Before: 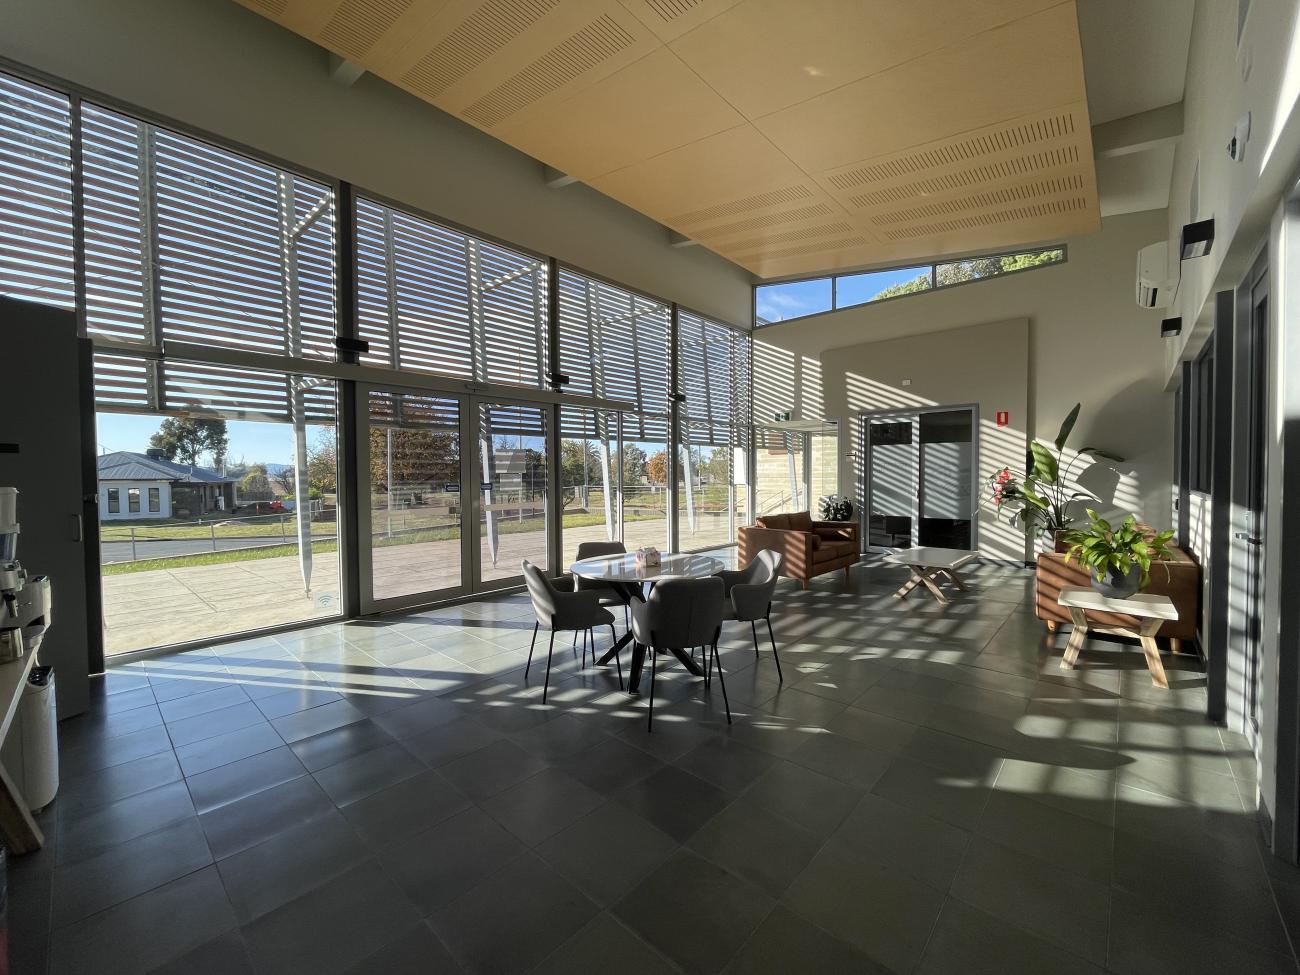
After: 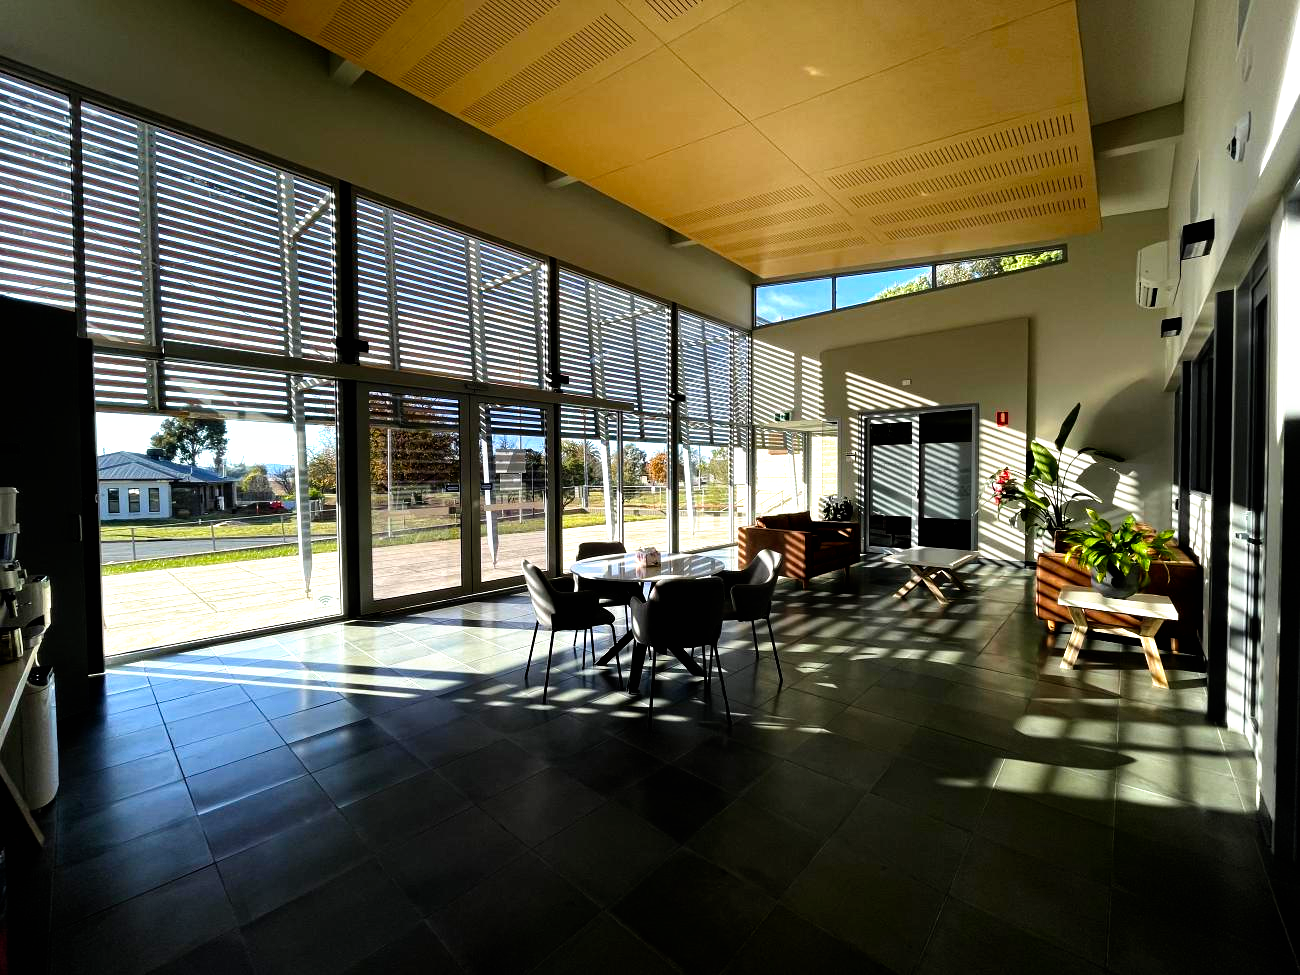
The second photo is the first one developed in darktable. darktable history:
filmic rgb: black relative exposure -8.2 EV, white relative exposure 2.2 EV, threshold 3 EV, hardness 7.11, latitude 85.74%, contrast 1.696, highlights saturation mix -4%, shadows ↔ highlights balance -2.69%, preserve chrominance no, color science v5 (2021), contrast in shadows safe, contrast in highlights safe, enable highlight reconstruction true
color balance rgb "[modern colors]": linear chroma grading › shadows -8%, linear chroma grading › global chroma 10%, perceptual saturation grading › global saturation 2%, perceptual saturation grading › highlights -2%, perceptual saturation grading › mid-tones 4%, perceptual saturation grading › shadows 8%, perceptual brilliance grading › global brilliance 2%, perceptual brilliance grading › highlights -4%, global vibrance 16%, saturation formula JzAzBz (2021)
